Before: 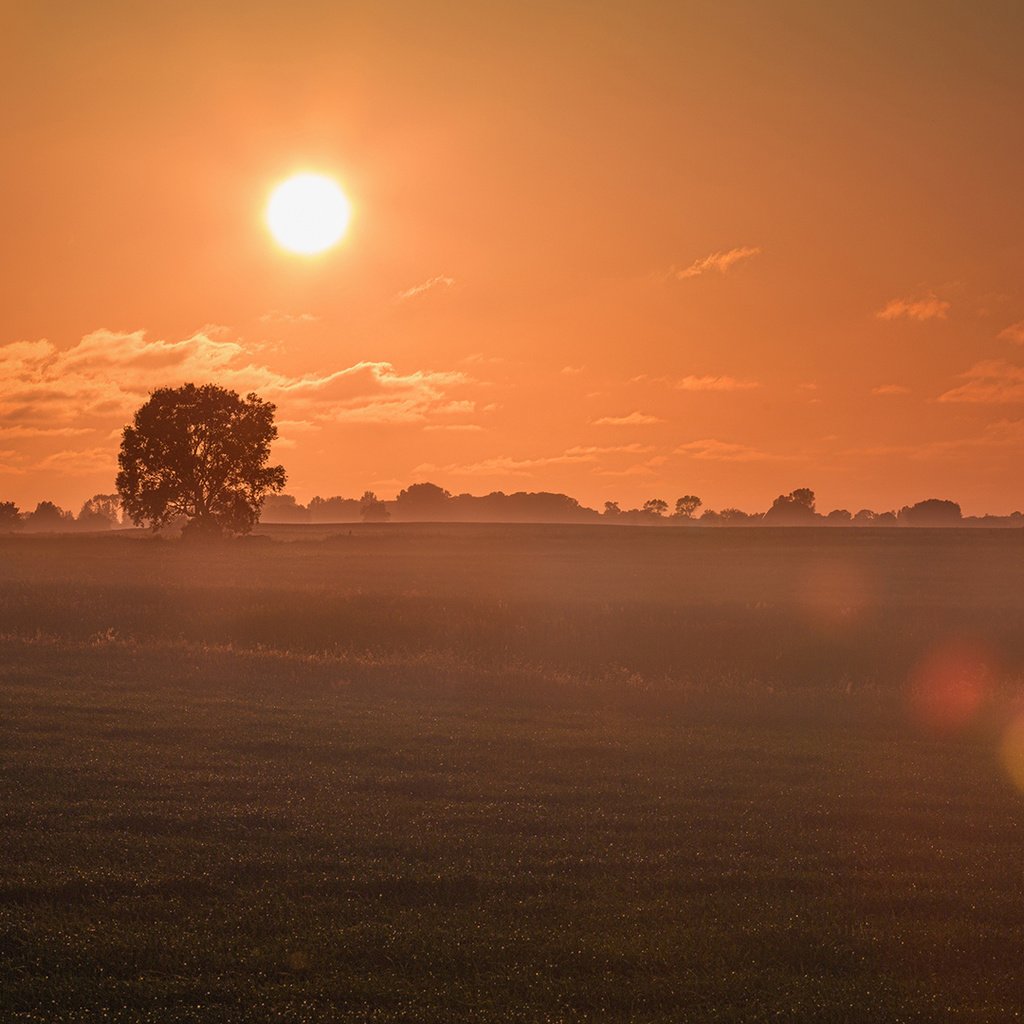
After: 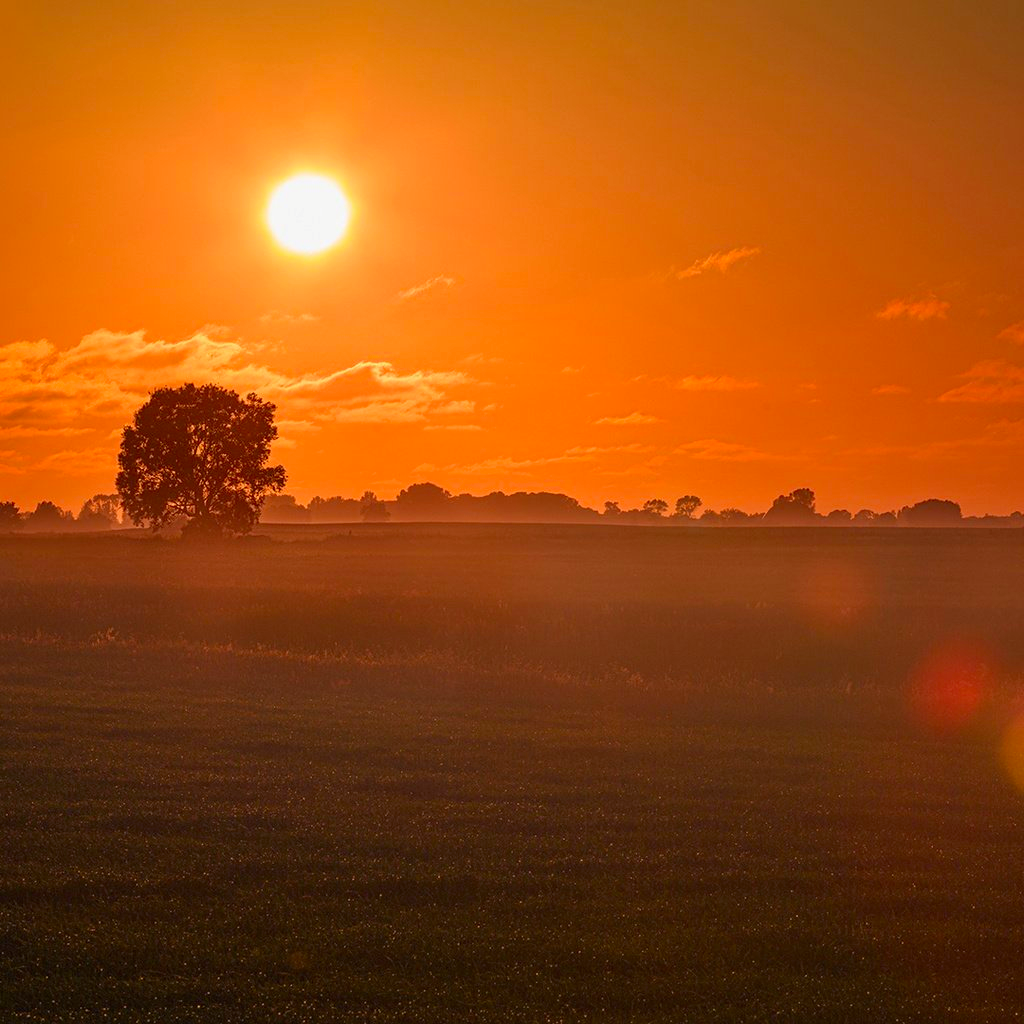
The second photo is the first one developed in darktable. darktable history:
contrast brightness saturation: brightness -0.026, saturation 0.352
haze removal: compatibility mode true, adaptive false
